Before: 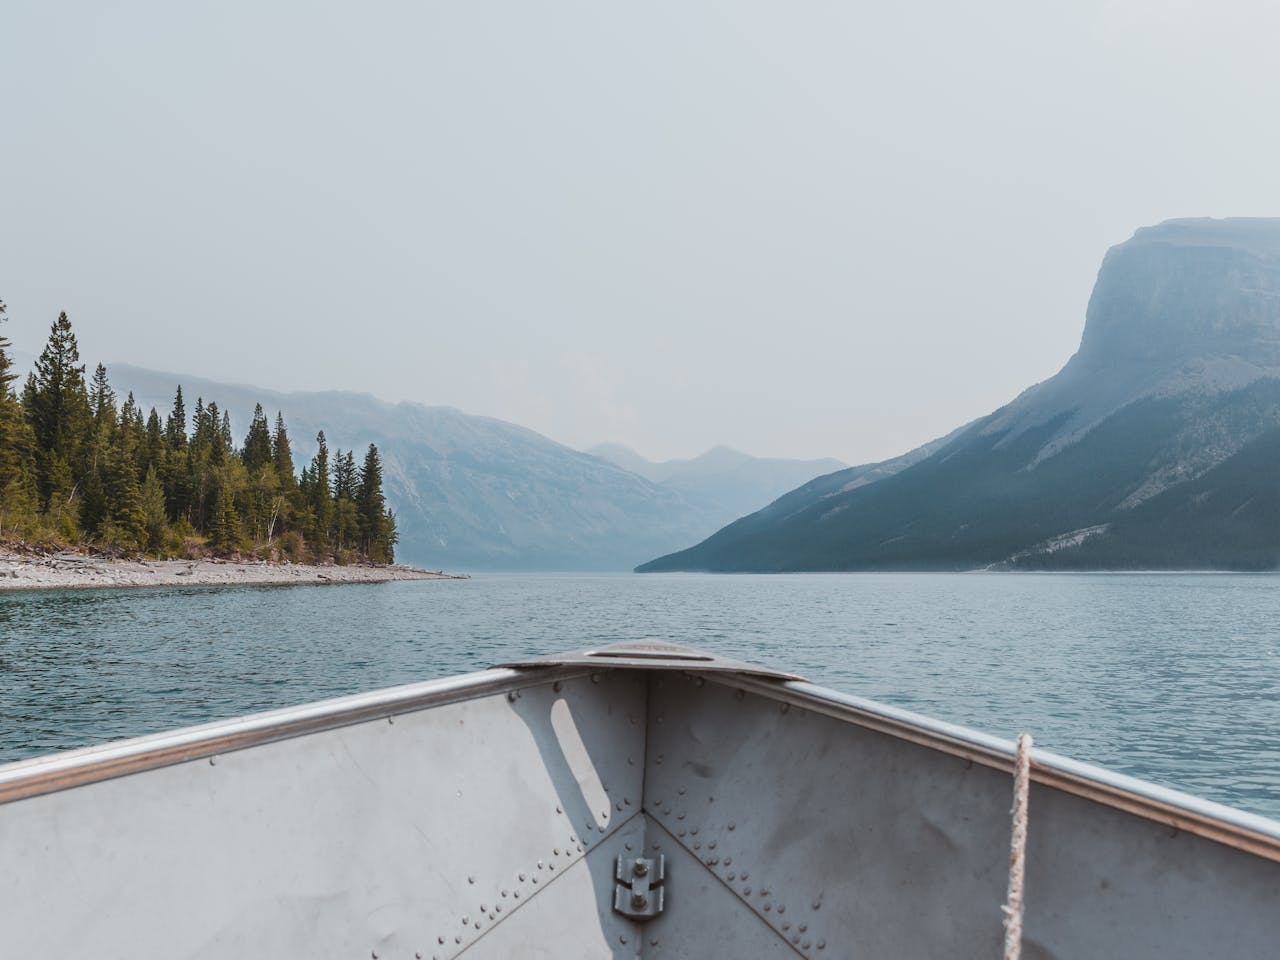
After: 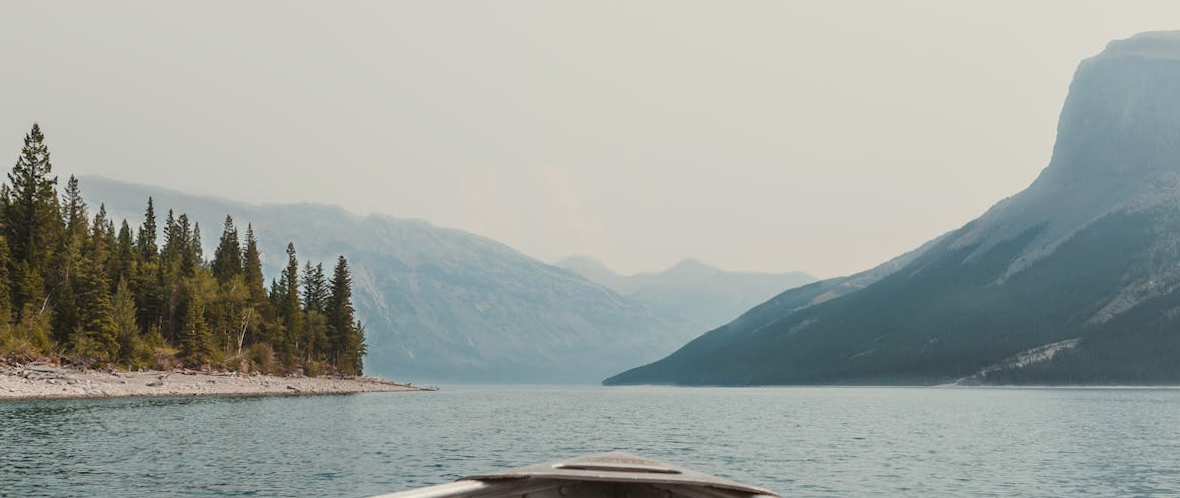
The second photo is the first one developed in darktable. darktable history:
white balance: red 1.045, blue 0.932
color balance: on, module defaults
rotate and perspective: rotation 0.192°, lens shift (horizontal) -0.015, crop left 0.005, crop right 0.996, crop top 0.006, crop bottom 0.99
crop: left 1.744%, top 19.225%, right 5.069%, bottom 28.357%
